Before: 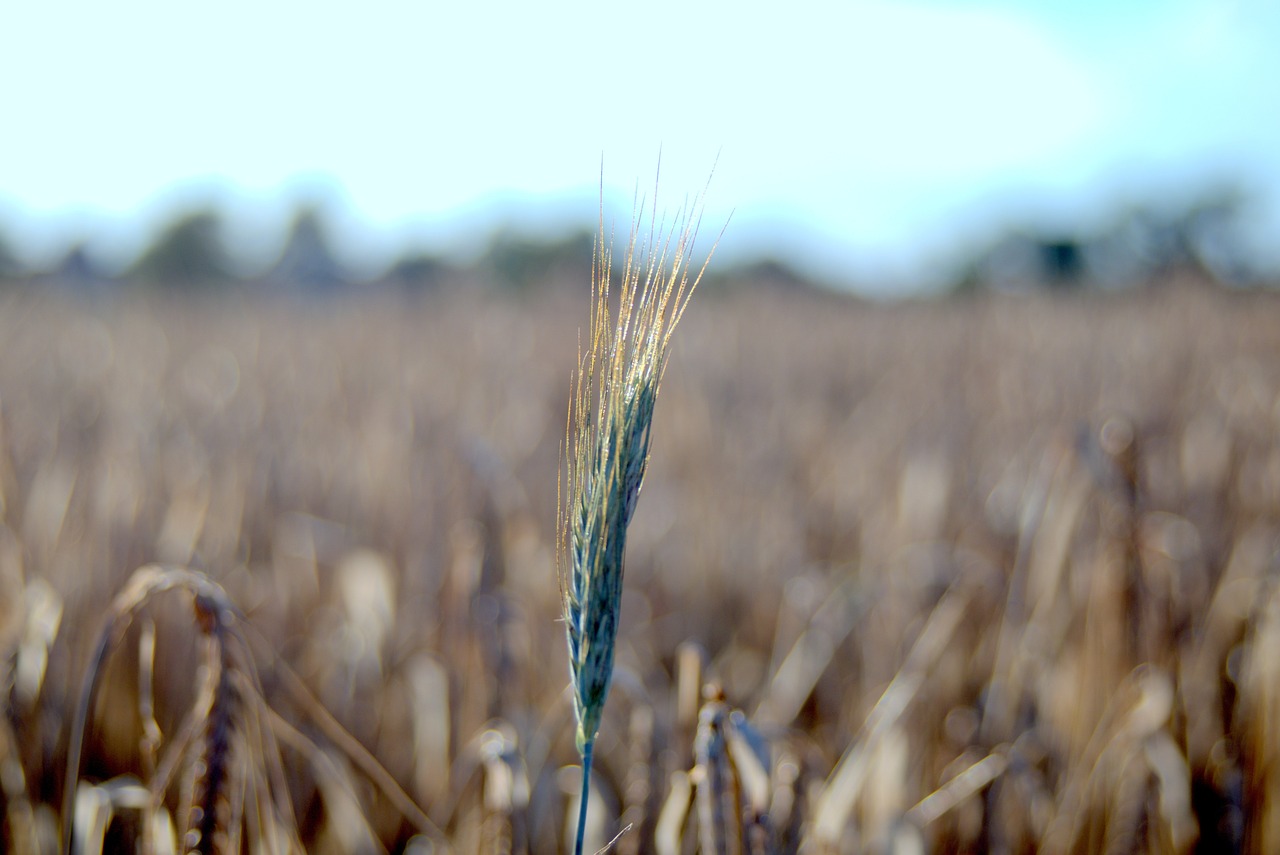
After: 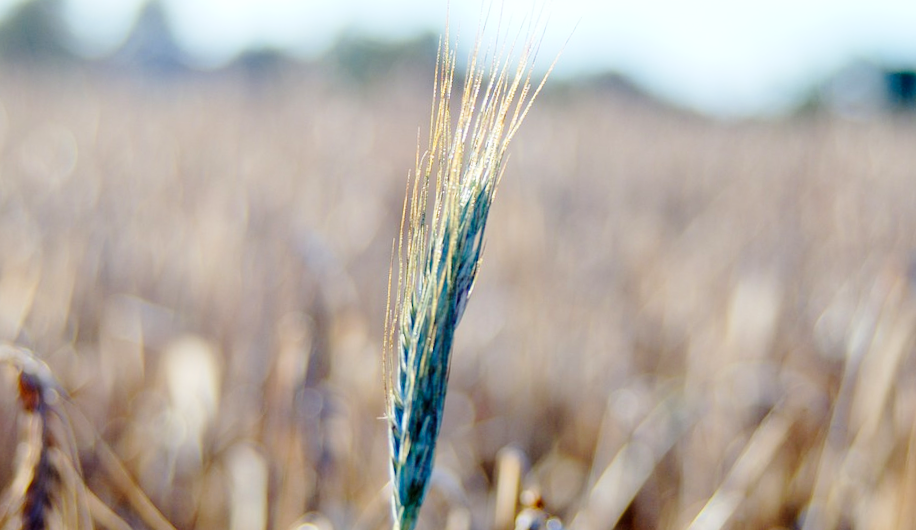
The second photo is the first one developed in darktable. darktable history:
base curve: curves: ch0 [(0, 0) (0.028, 0.03) (0.121, 0.232) (0.46, 0.748) (0.859, 0.968) (1, 1)], preserve colors none
crop and rotate: angle -3.37°, left 9.79%, top 20.73%, right 12.42%, bottom 11.82%
